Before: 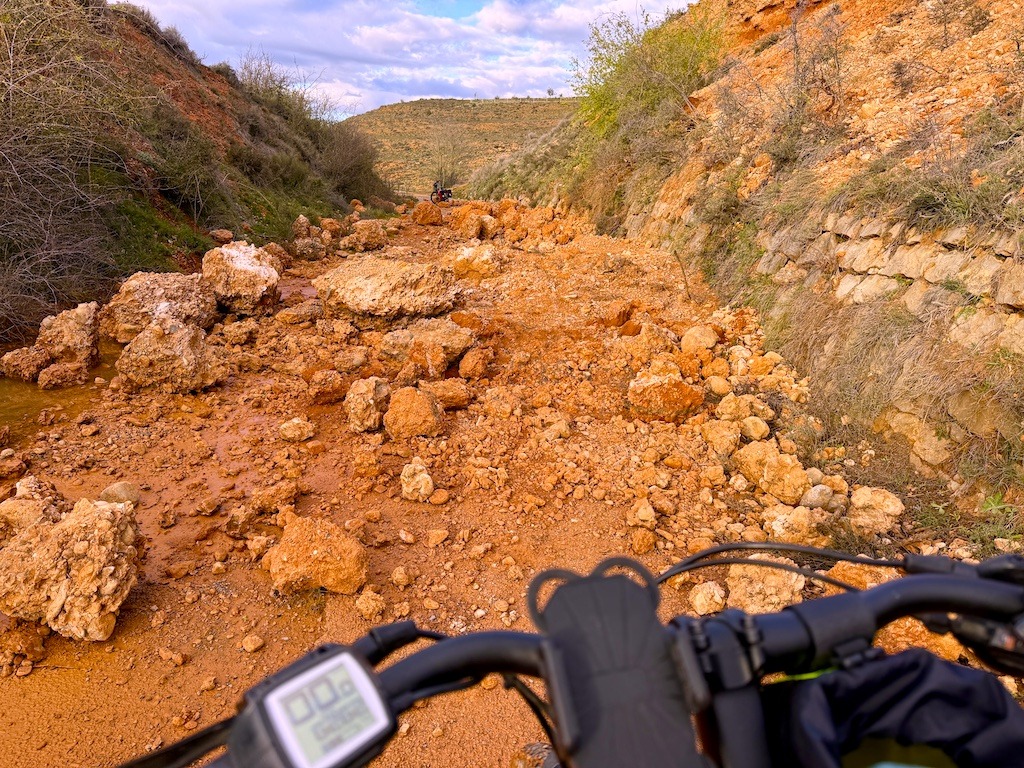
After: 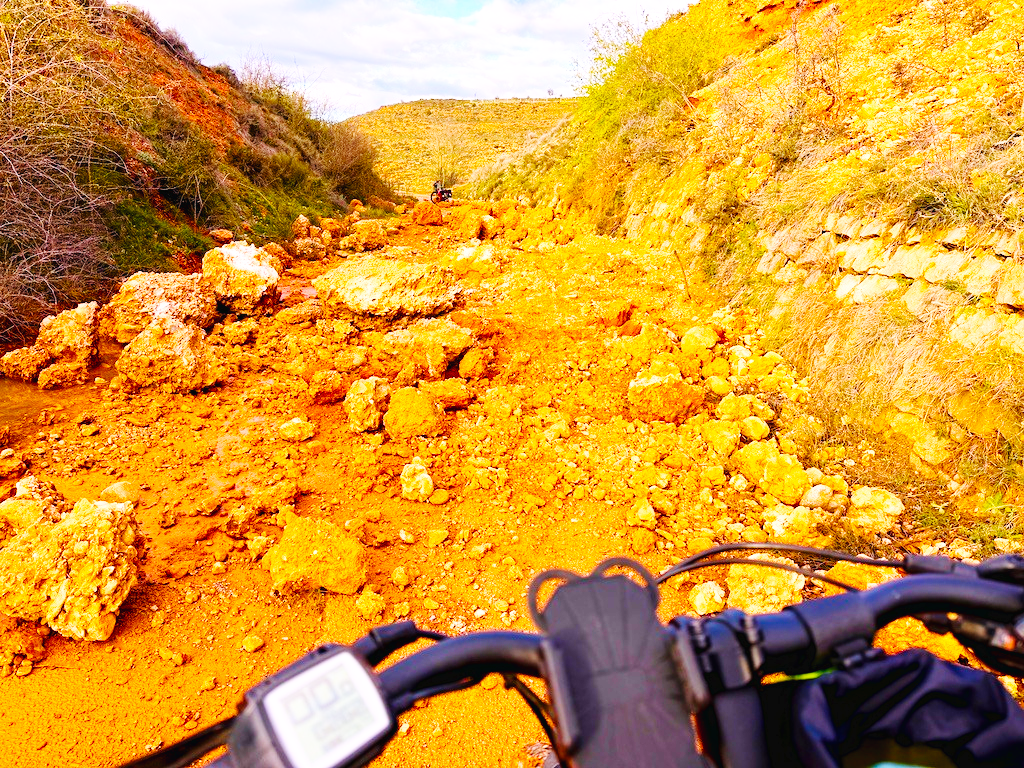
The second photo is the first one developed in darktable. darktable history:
color balance rgb: linear chroma grading › global chroma 8.33%, perceptual saturation grading › global saturation 18.52%, global vibrance 7.87%
tone equalizer: on, module defaults
base curve: curves: ch0 [(0, 0.003) (0.001, 0.002) (0.006, 0.004) (0.02, 0.022) (0.048, 0.086) (0.094, 0.234) (0.162, 0.431) (0.258, 0.629) (0.385, 0.8) (0.548, 0.918) (0.751, 0.988) (1, 1)], preserve colors none
